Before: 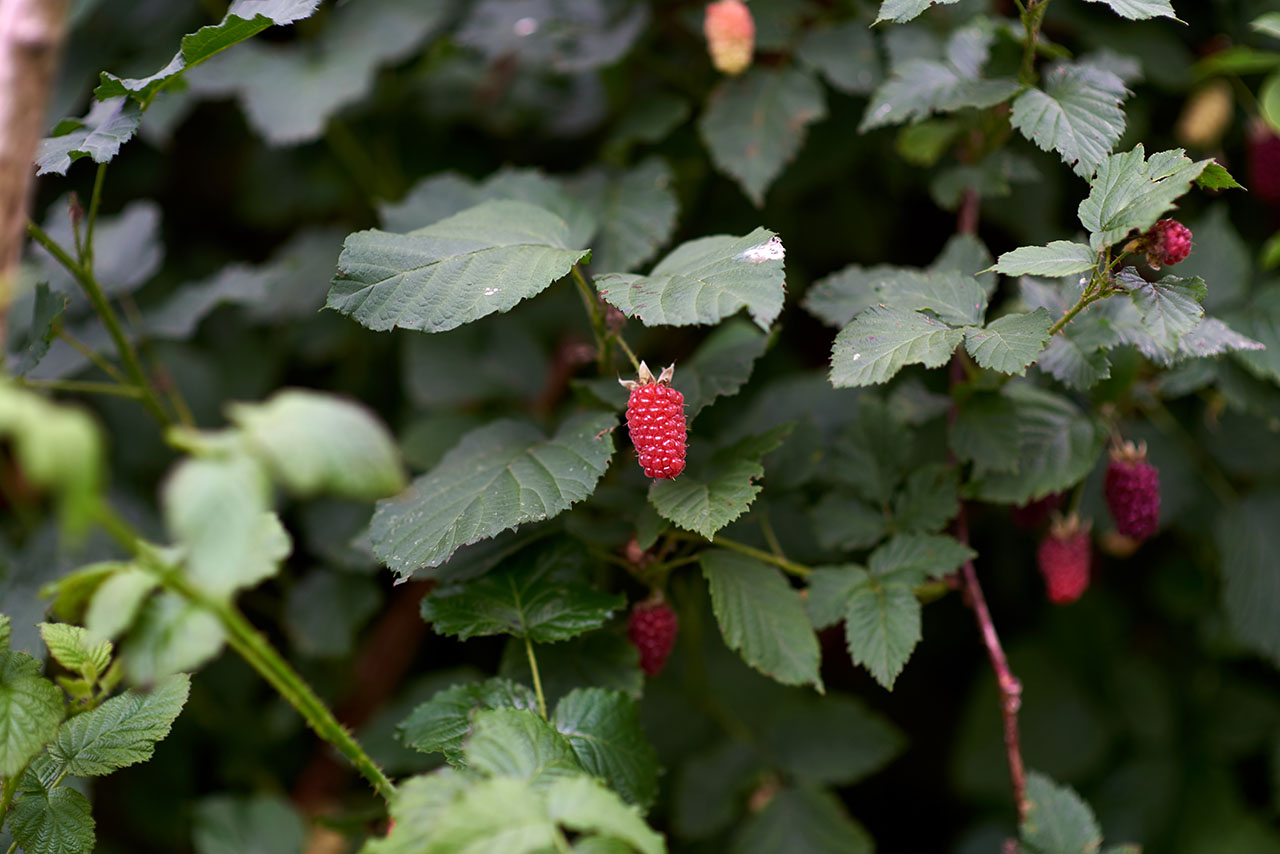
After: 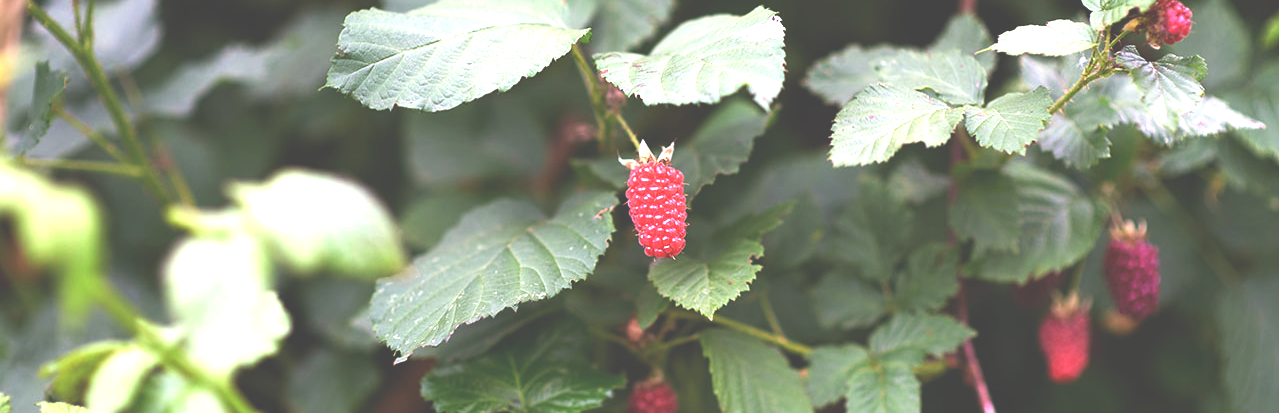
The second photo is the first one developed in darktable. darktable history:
crop and rotate: top 26.056%, bottom 25.543%
exposure: black level correction -0.023, exposure 1.397 EV, compensate highlight preservation false
